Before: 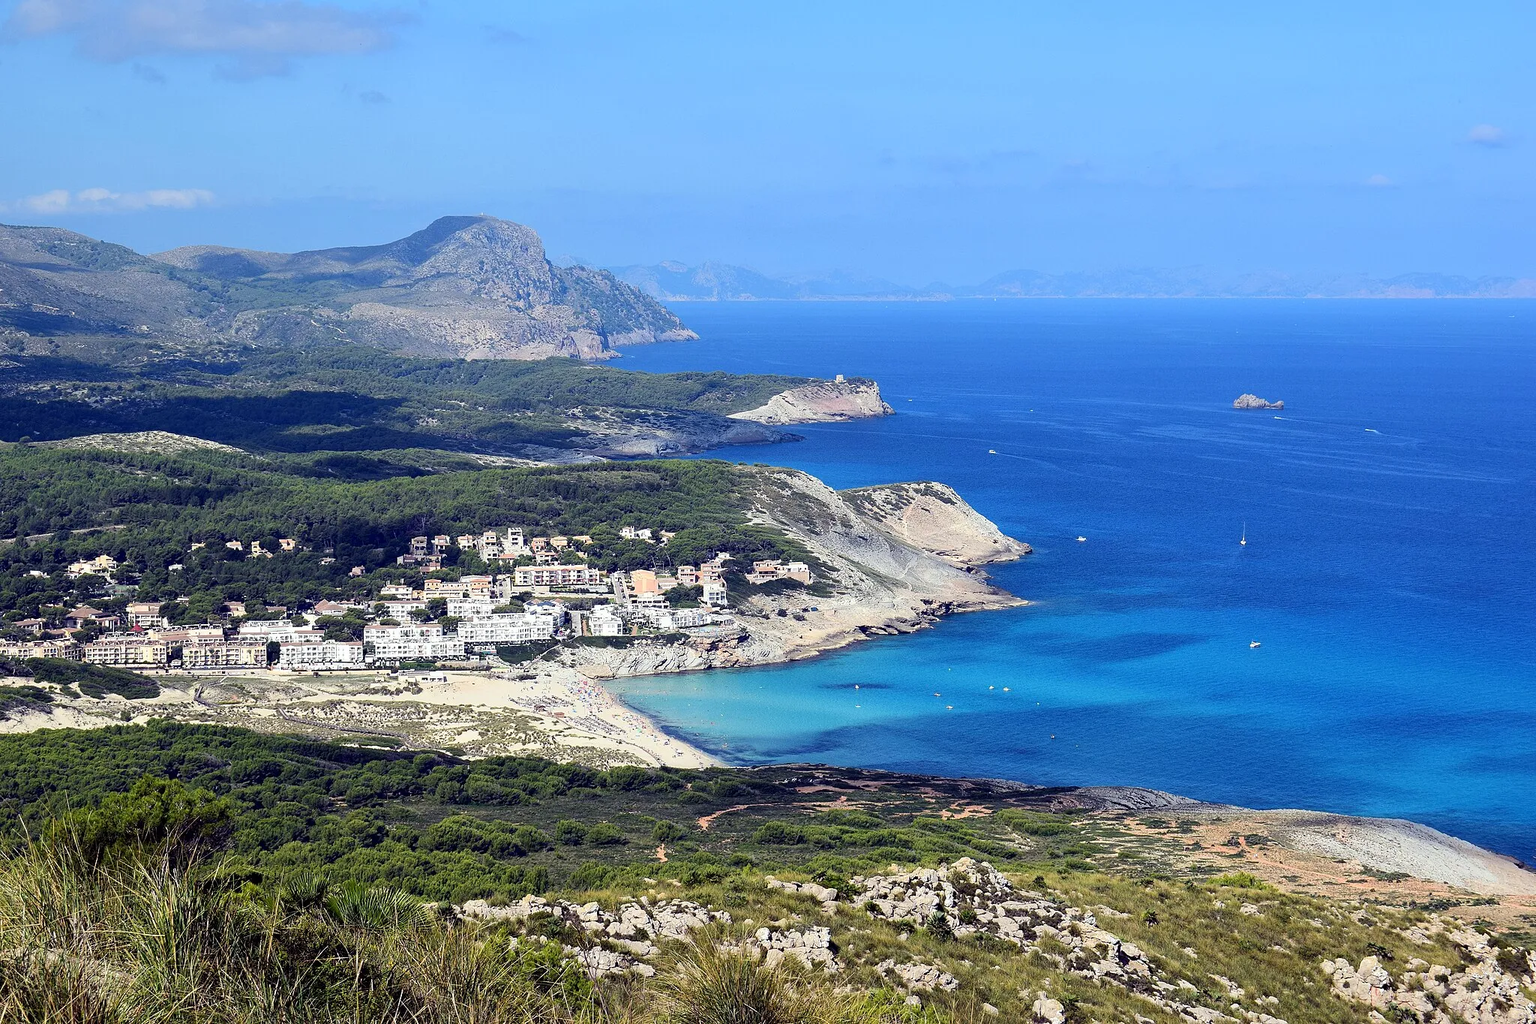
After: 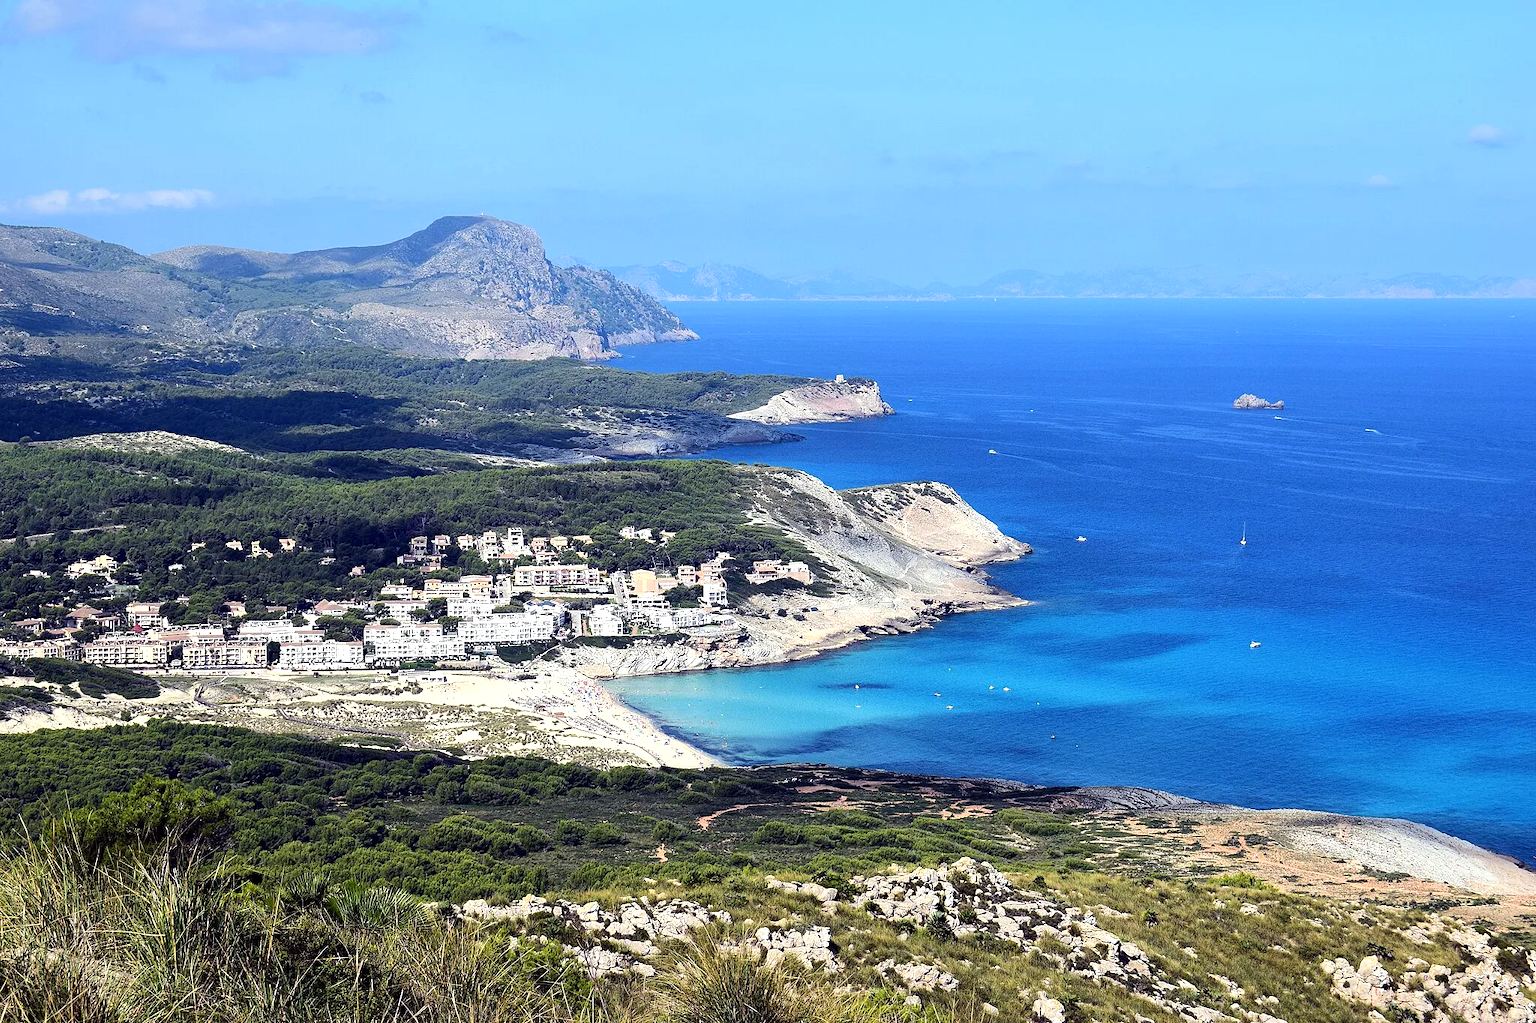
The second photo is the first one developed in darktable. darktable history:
tone equalizer: -8 EV -0.38 EV, -7 EV -0.417 EV, -6 EV -0.334 EV, -5 EV -0.183 EV, -3 EV 0.254 EV, -2 EV 0.349 EV, -1 EV 0.391 EV, +0 EV 0.441 EV, edges refinement/feathering 500, mask exposure compensation -1.57 EV, preserve details no
